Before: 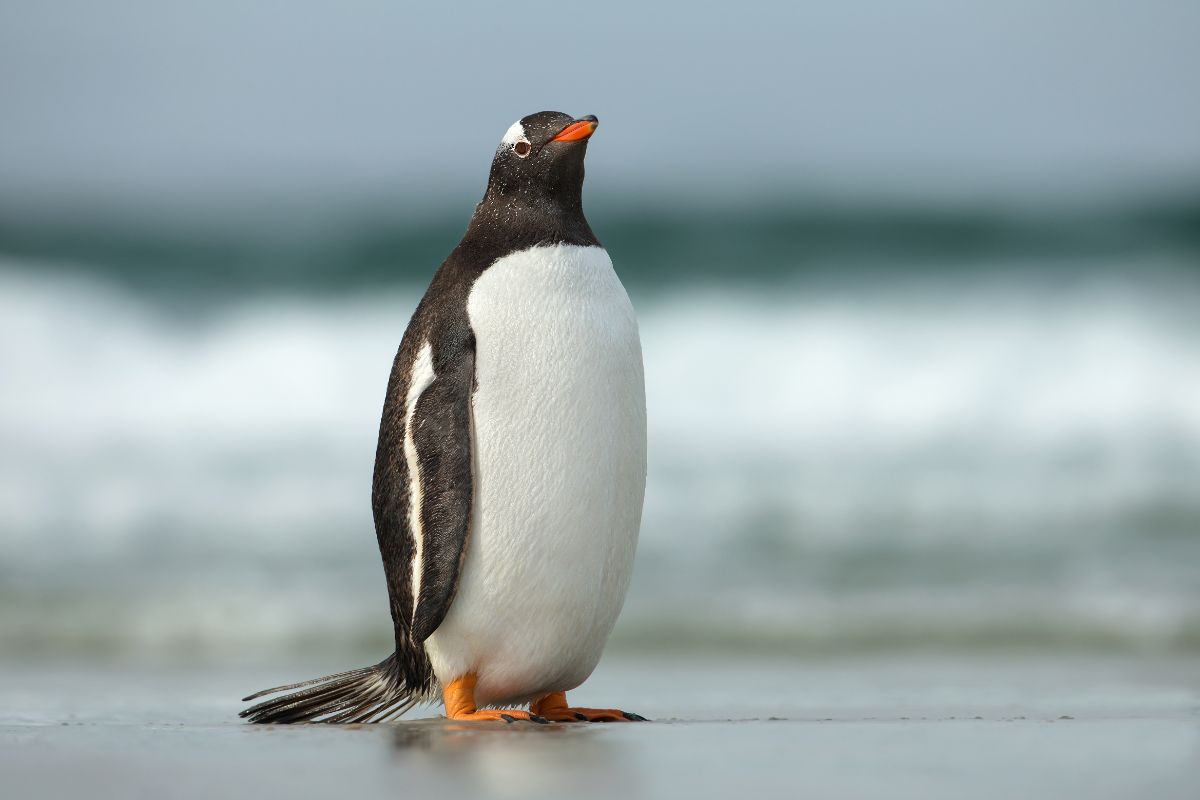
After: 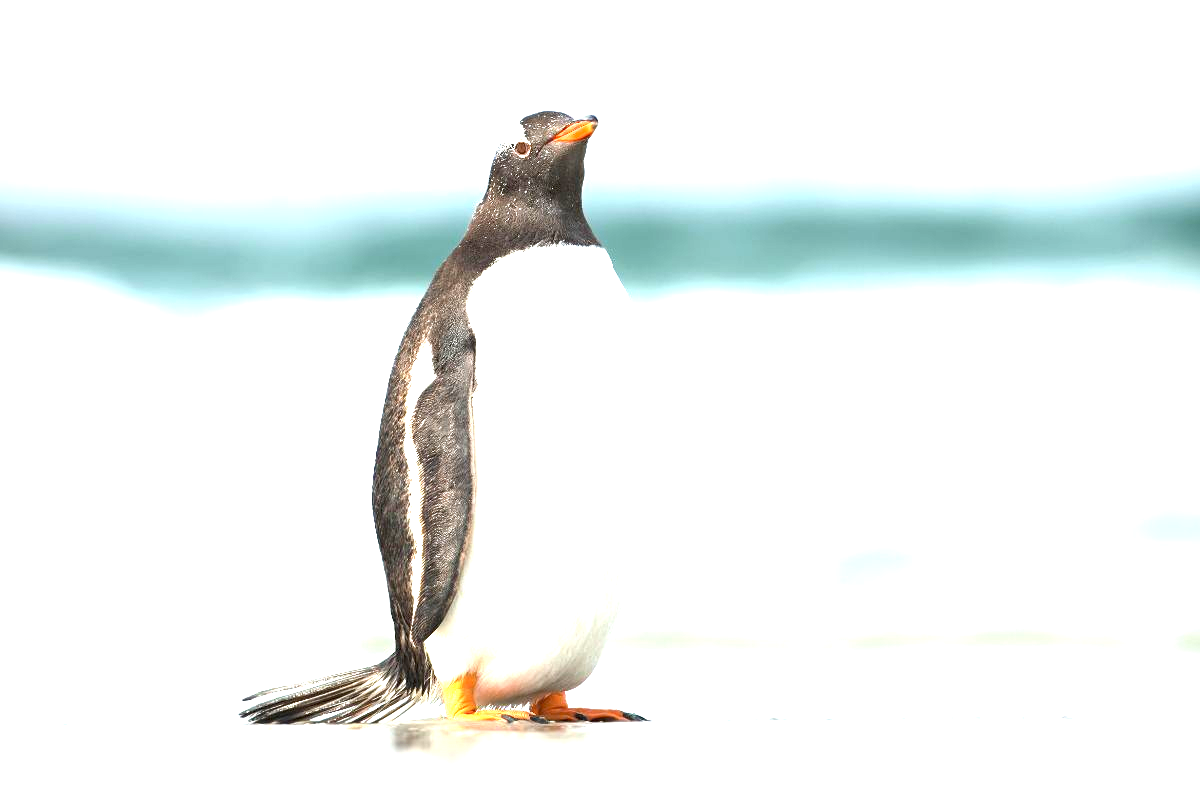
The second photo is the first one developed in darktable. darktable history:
exposure: exposure 2.234 EV, compensate exposure bias true, compensate highlight preservation false
